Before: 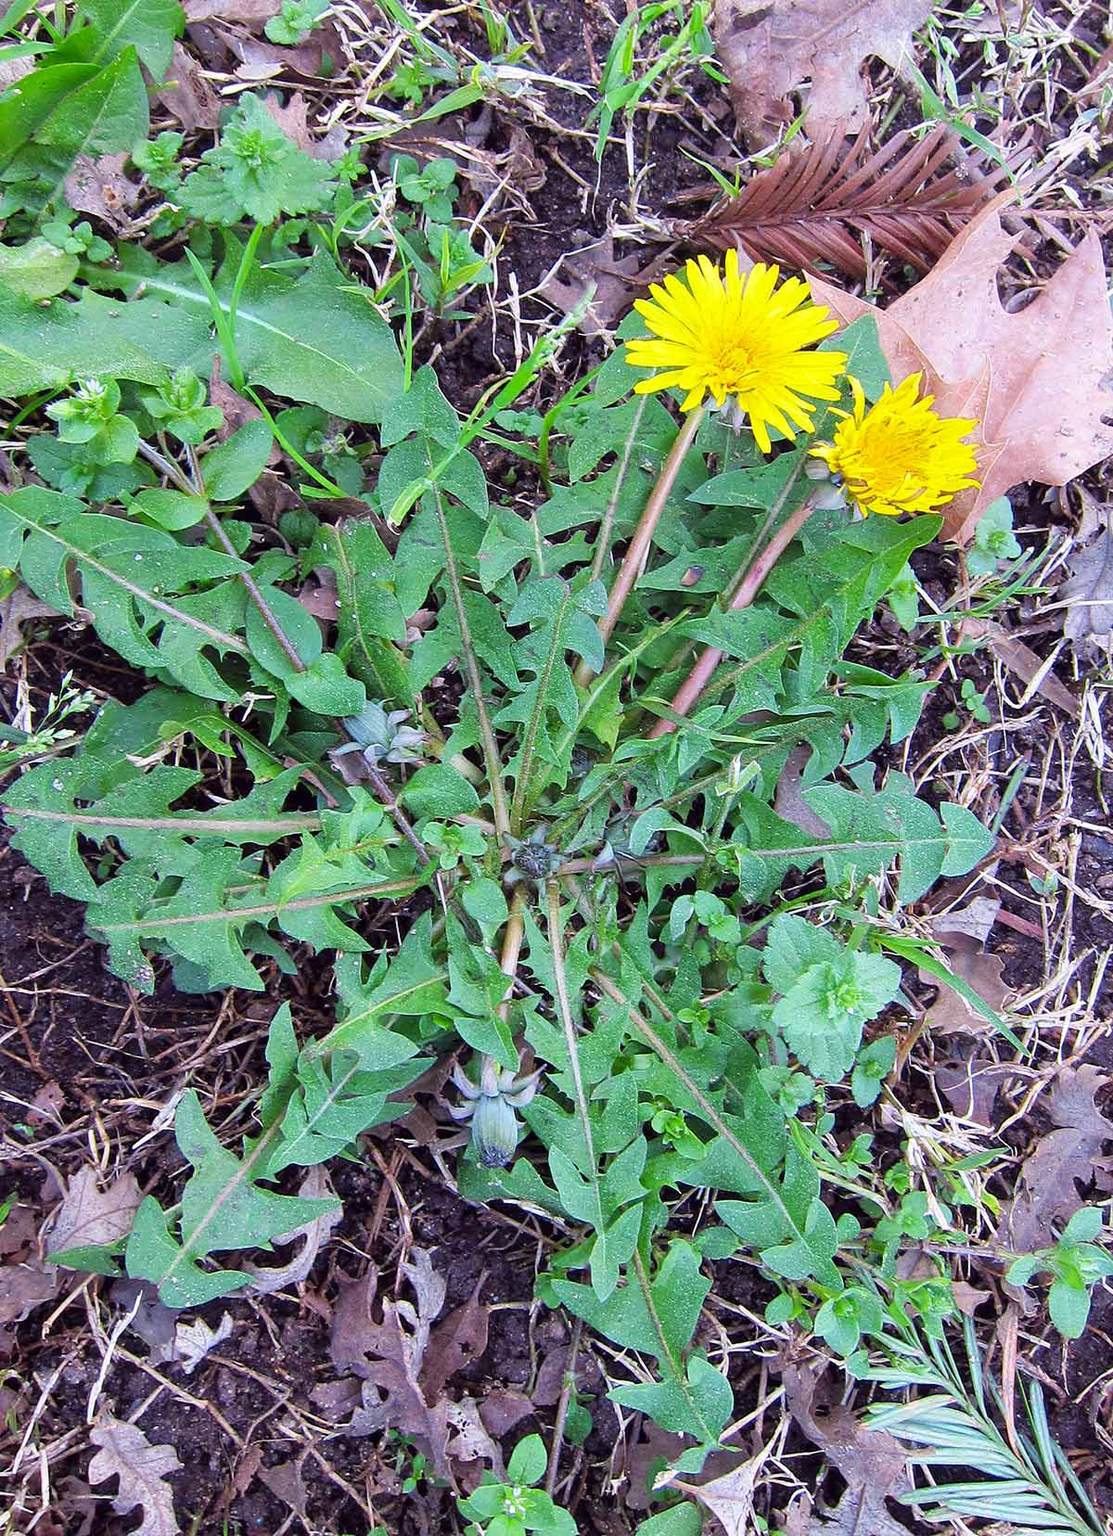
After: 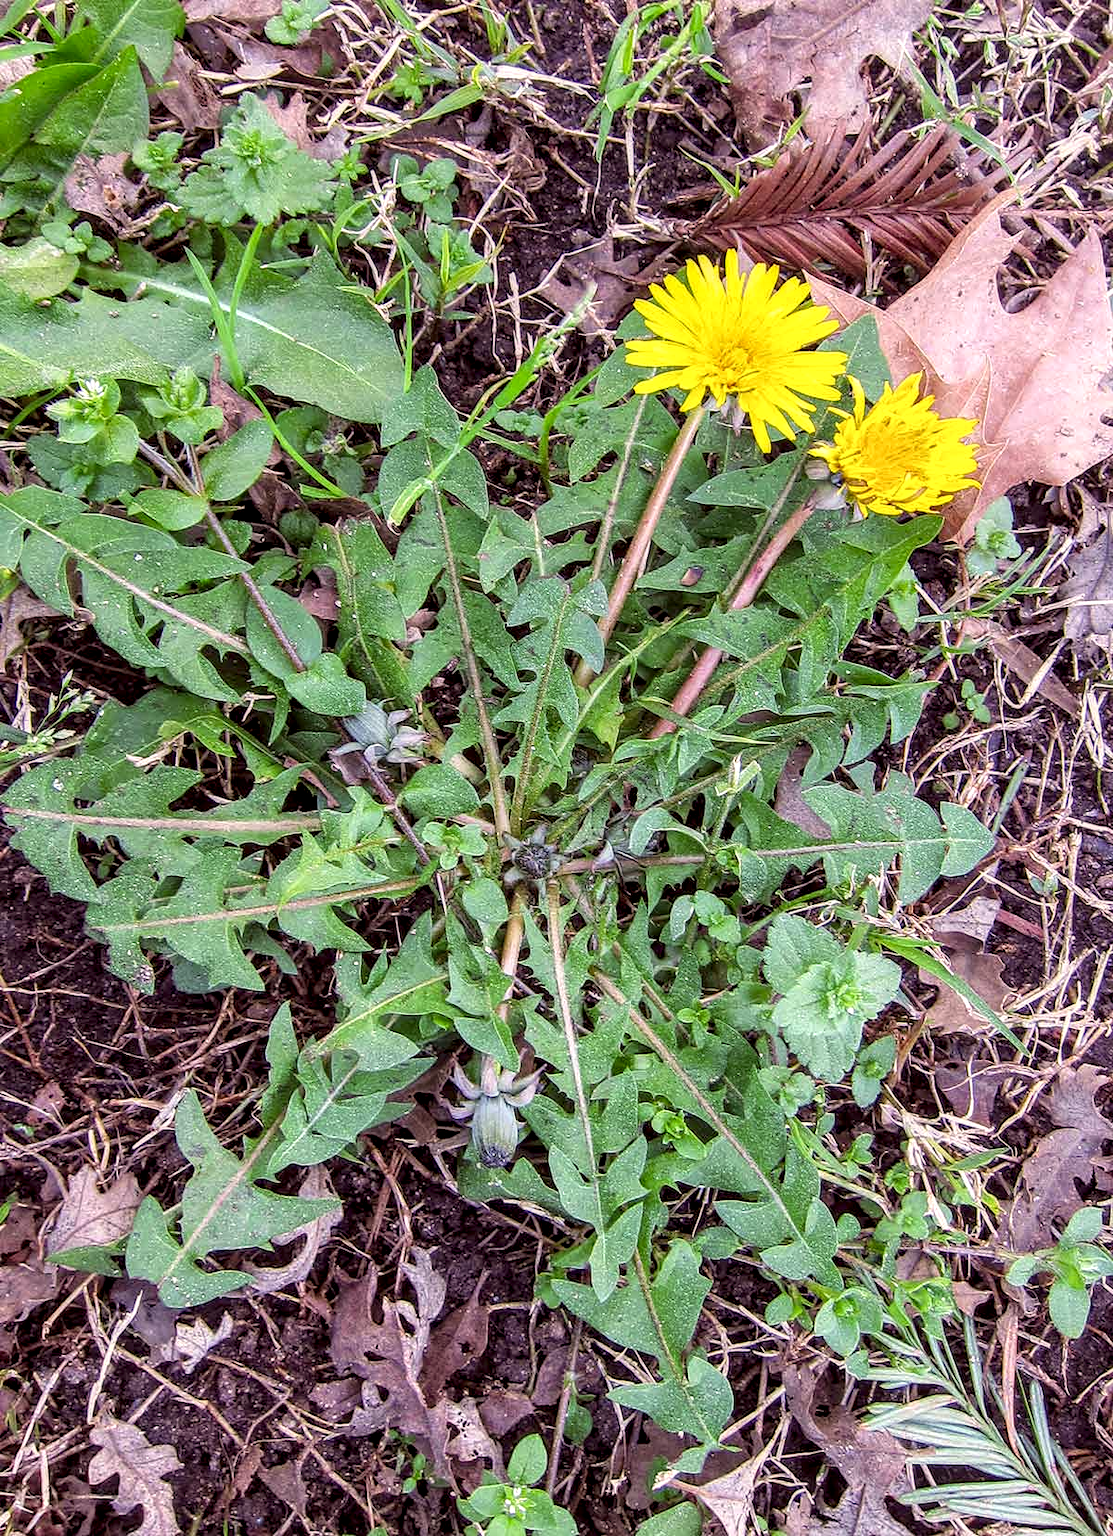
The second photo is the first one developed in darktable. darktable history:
local contrast: highlights 29%, detail 150%
color correction: highlights a* 6.49, highlights b* 7.94, shadows a* 5.64, shadows b* 7.2, saturation 0.925
